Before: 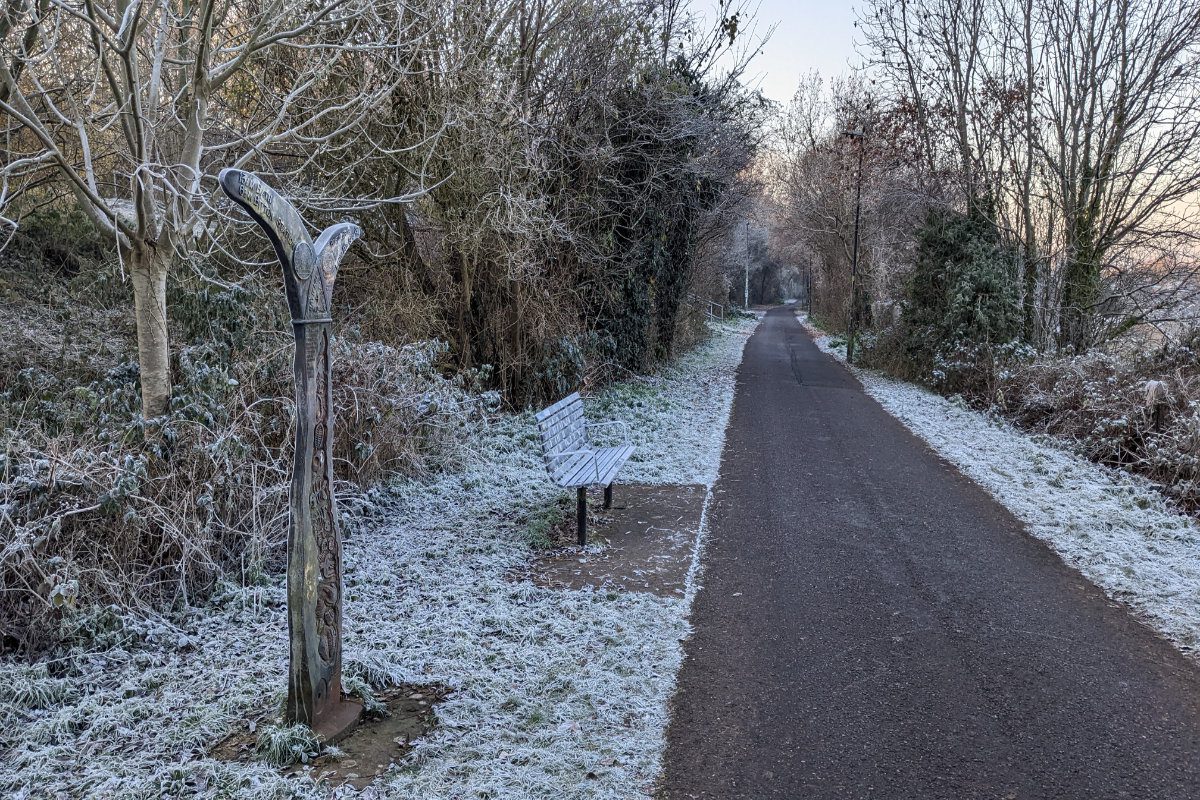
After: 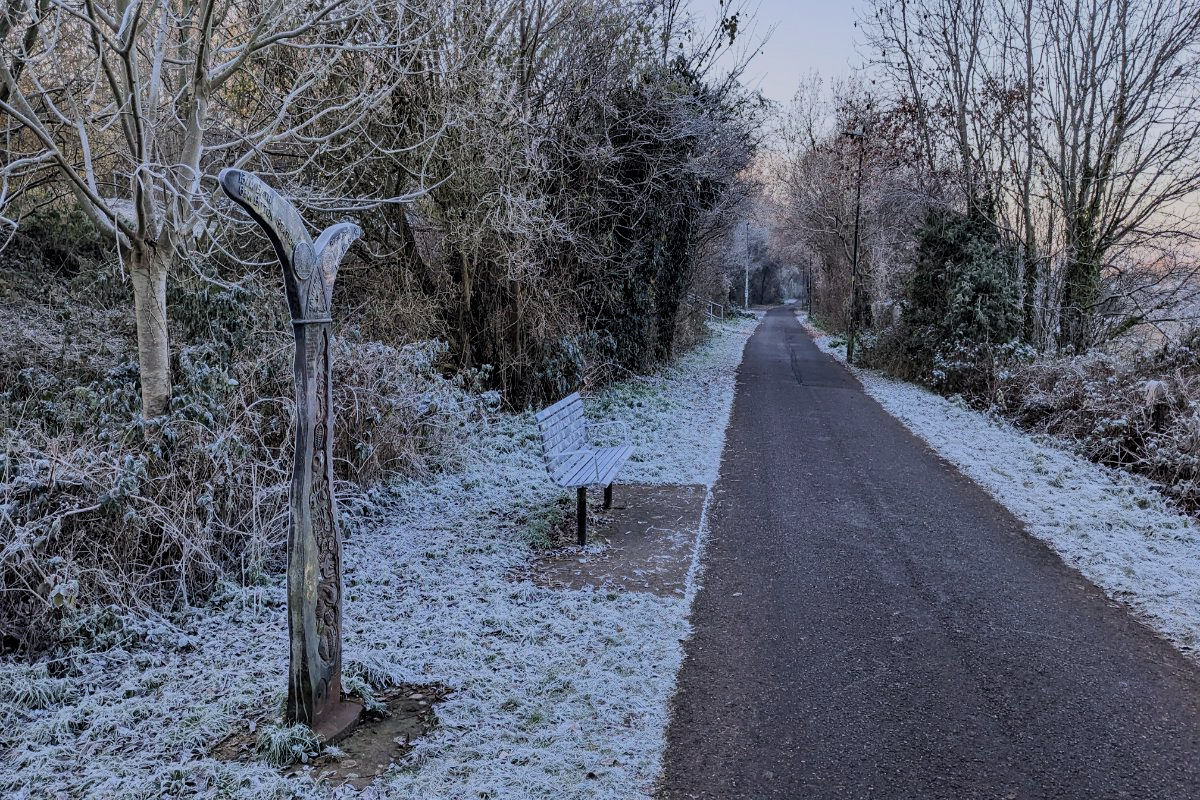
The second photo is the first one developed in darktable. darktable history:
filmic rgb: black relative exposure -7.15 EV, white relative exposure 5.36 EV, hardness 3.02, color science v6 (2022)
color calibration: illuminant as shot in camera, x 0.358, y 0.373, temperature 4628.91 K
